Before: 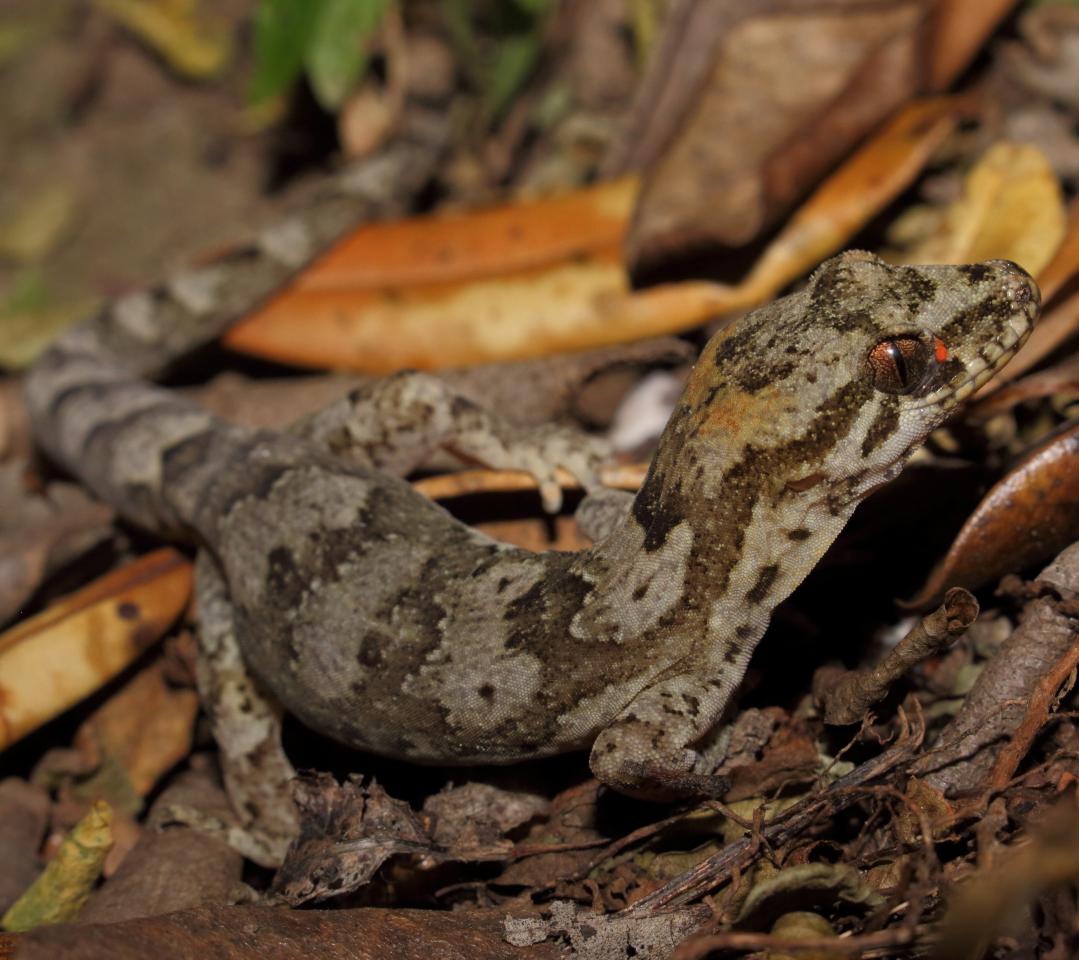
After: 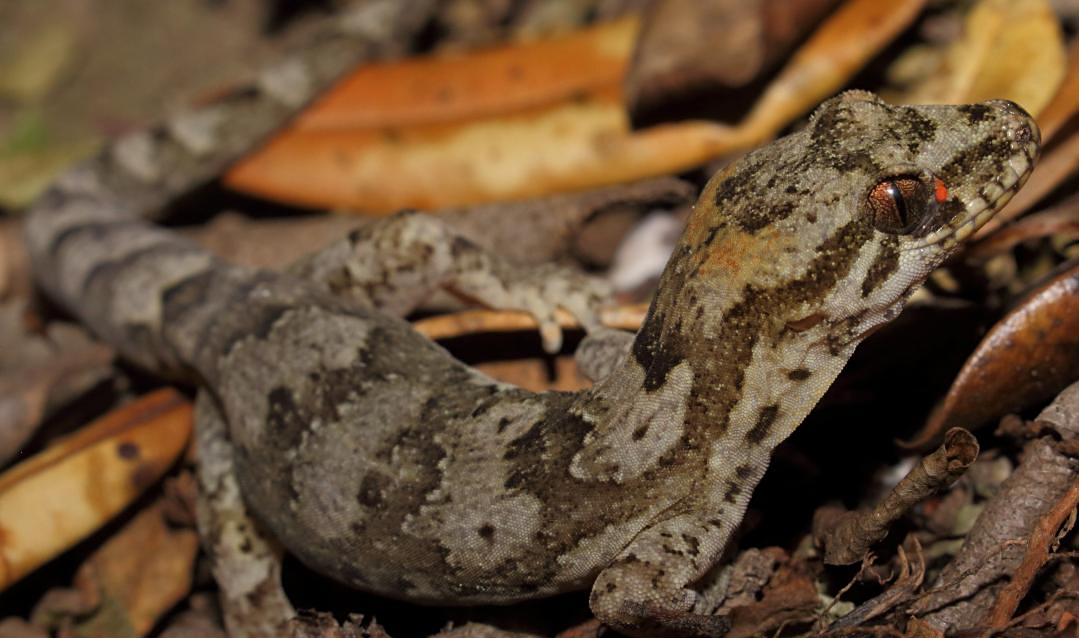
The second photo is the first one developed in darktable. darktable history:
sharpen: amount 0.2
crop: top 16.727%, bottom 16.727%
